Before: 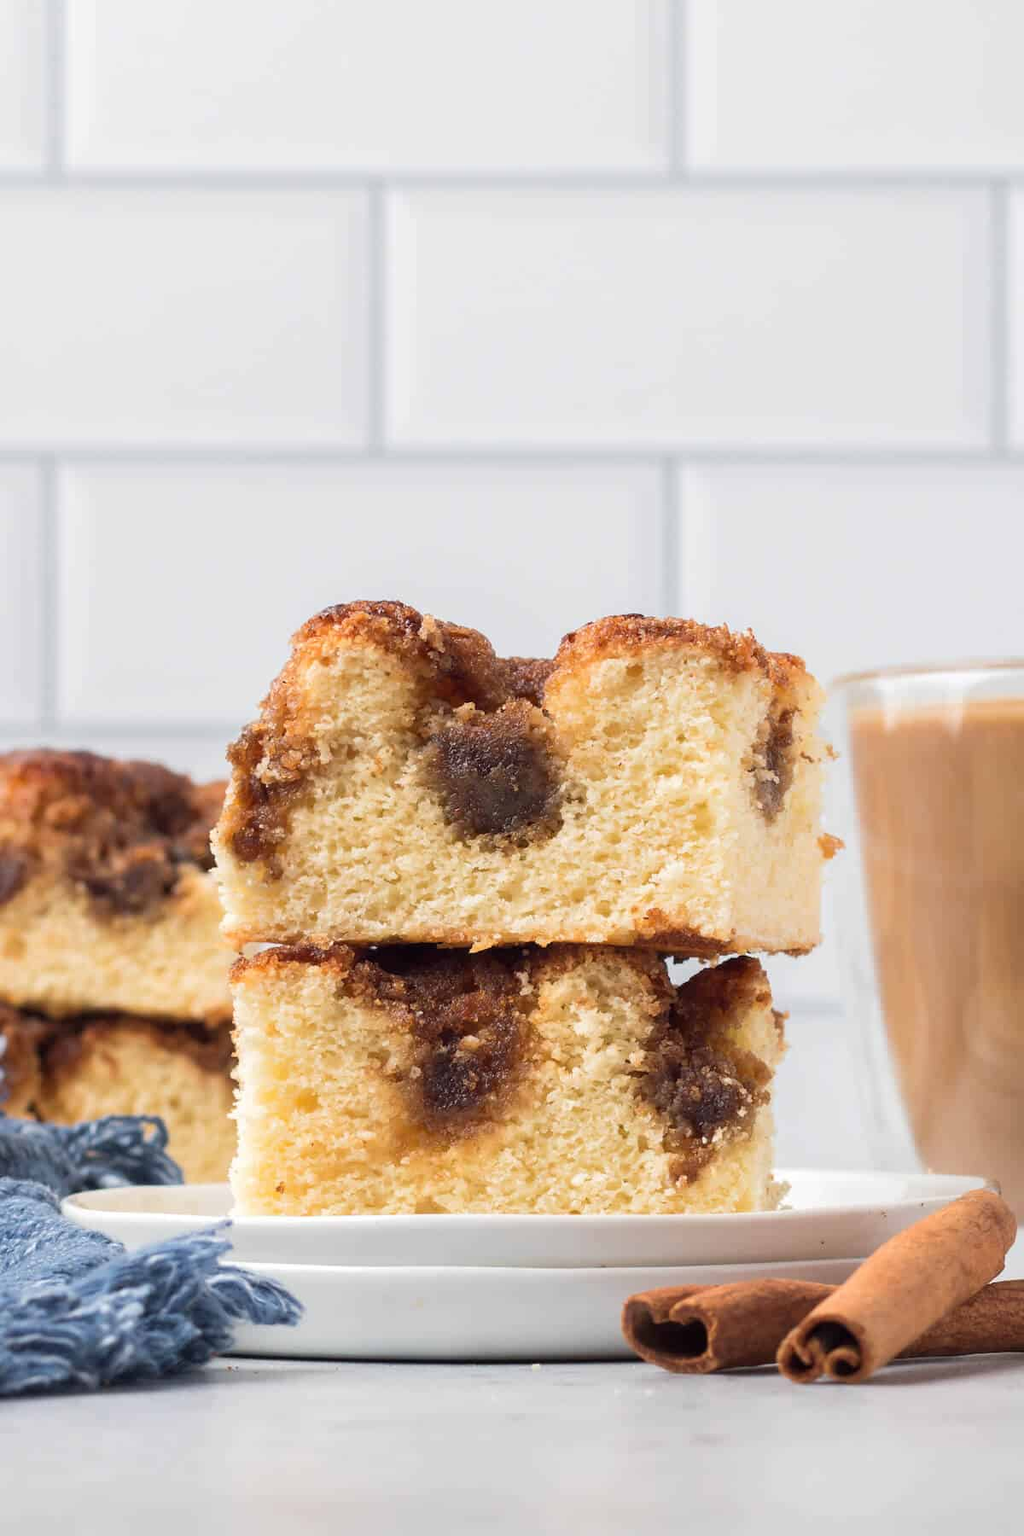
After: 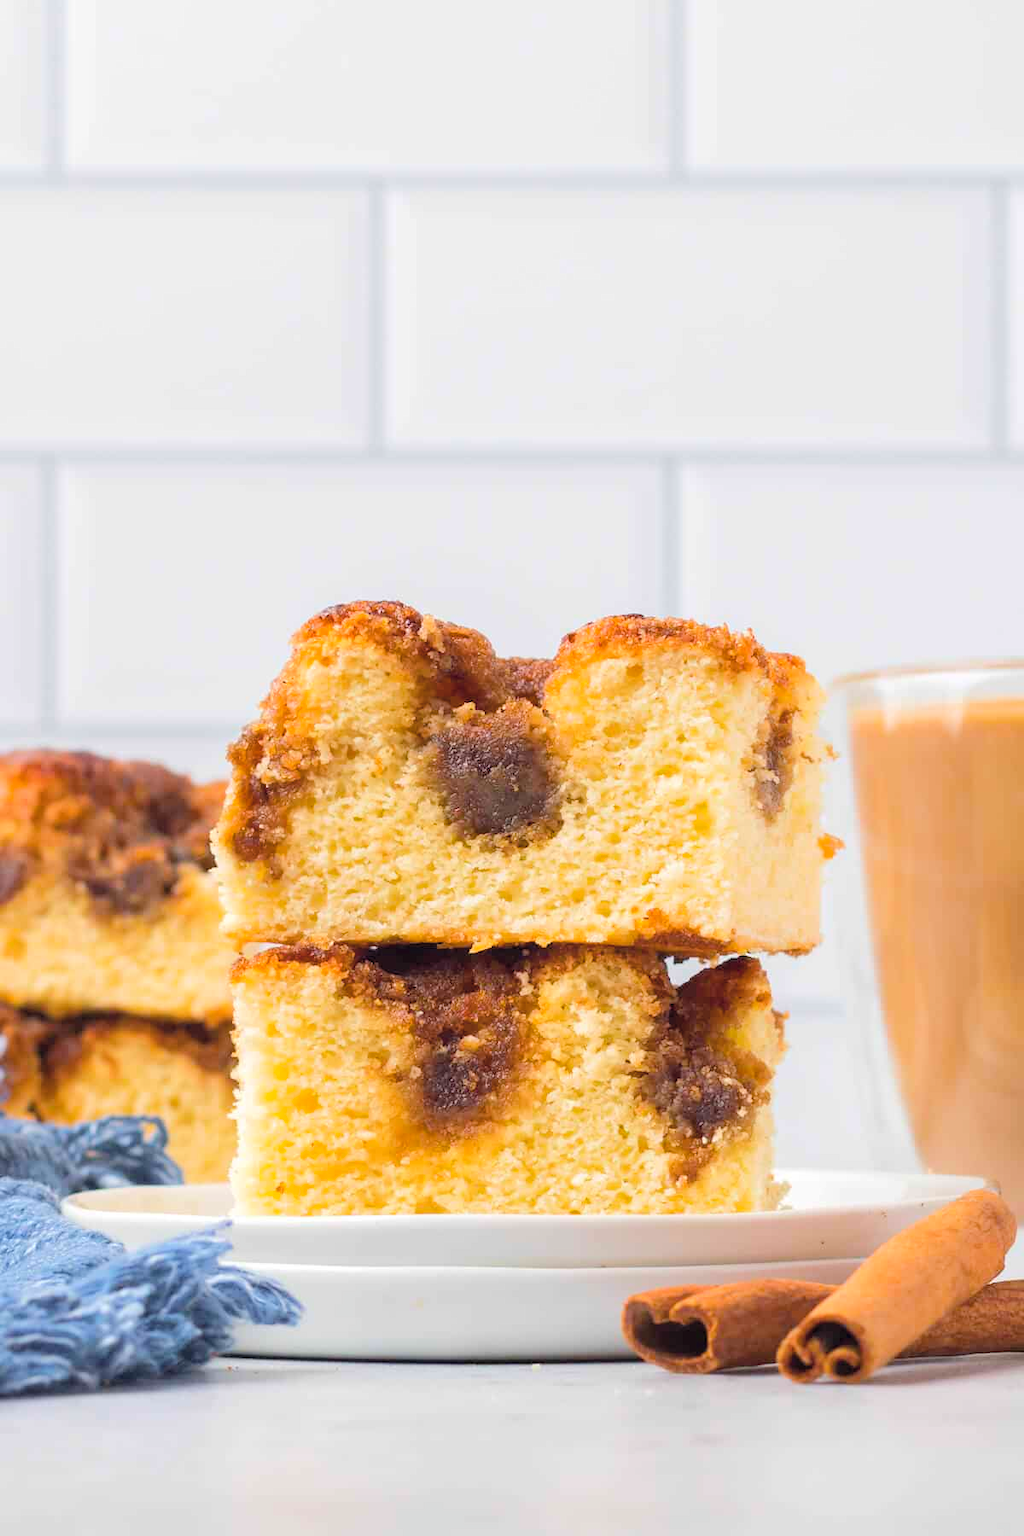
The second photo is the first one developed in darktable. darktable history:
color balance rgb: perceptual saturation grading › global saturation 25%, perceptual brilliance grading › mid-tones 10%, perceptual brilliance grading › shadows 15%, global vibrance 20%
contrast brightness saturation: brightness 0.13
